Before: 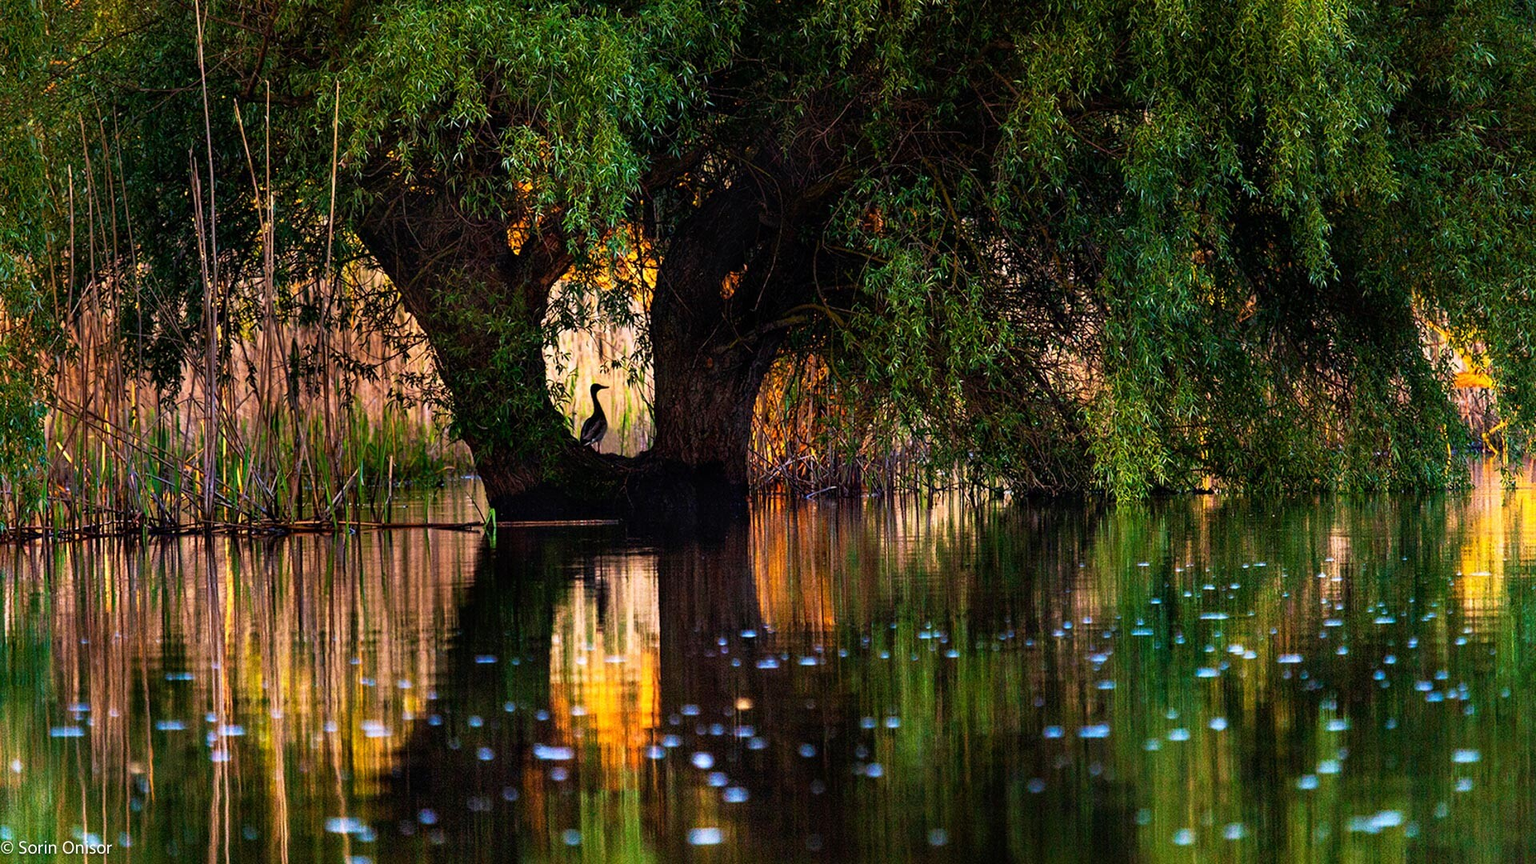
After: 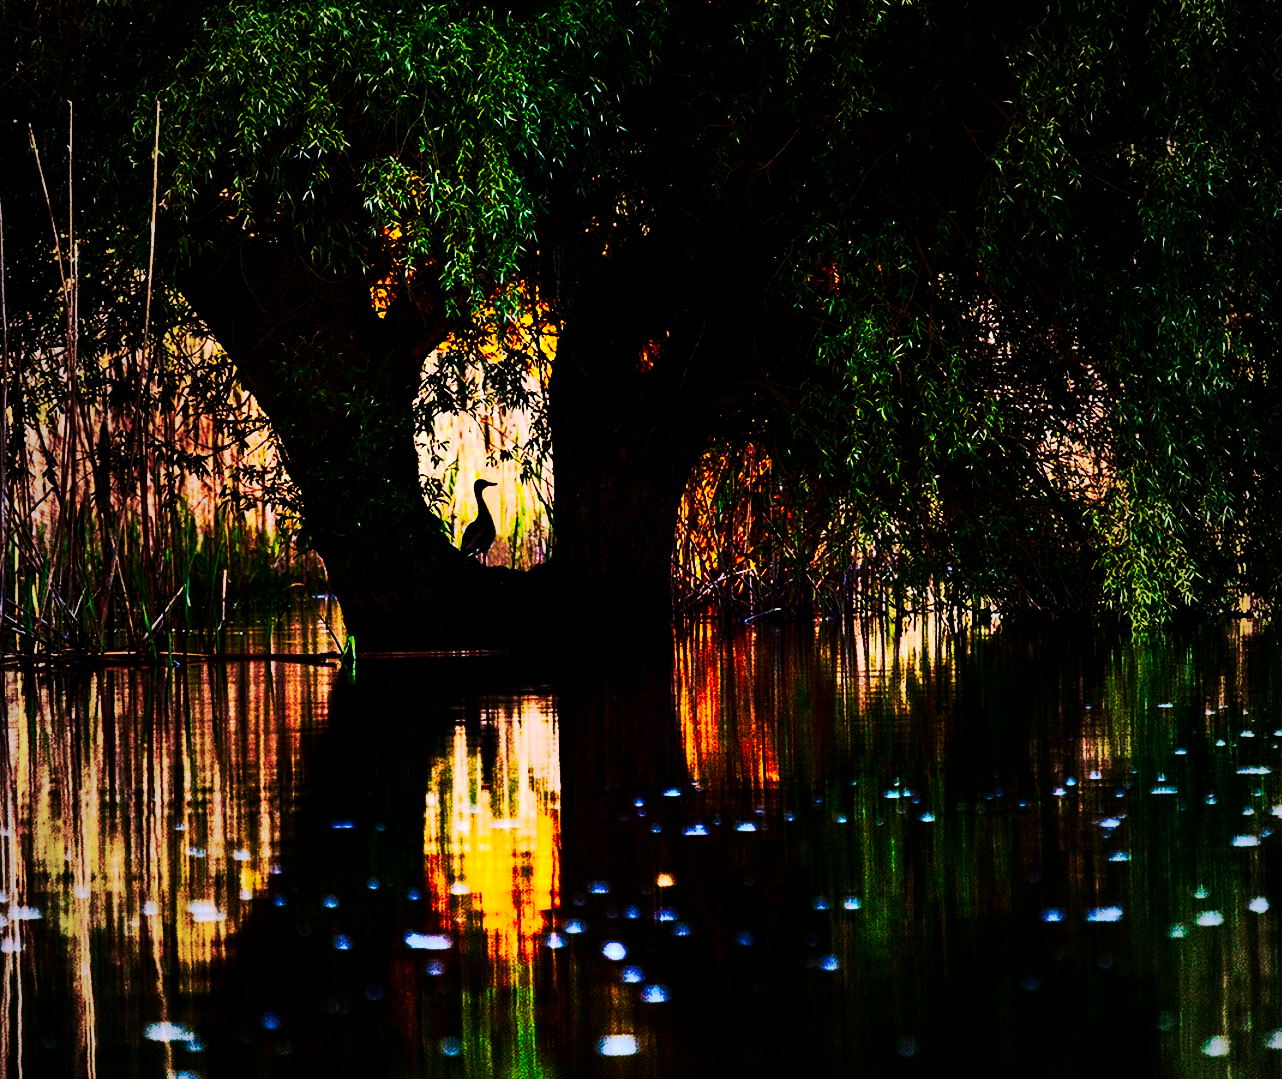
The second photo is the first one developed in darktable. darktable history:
vignetting: fall-off start 72.49%, fall-off radius 108.83%, width/height ratio 0.732
contrast brightness saturation: contrast 0.32, brightness -0.069, saturation 0.175
crop and rotate: left 13.802%, right 19.424%
tone curve: curves: ch0 [(0, 0) (0.003, 0.002) (0.011, 0.002) (0.025, 0.002) (0.044, 0.007) (0.069, 0.014) (0.1, 0.026) (0.136, 0.04) (0.177, 0.061) (0.224, 0.1) (0.277, 0.151) (0.335, 0.198) (0.399, 0.272) (0.468, 0.387) (0.543, 0.553) (0.623, 0.716) (0.709, 0.8) (0.801, 0.855) (0.898, 0.897) (1, 1)], preserve colors none
